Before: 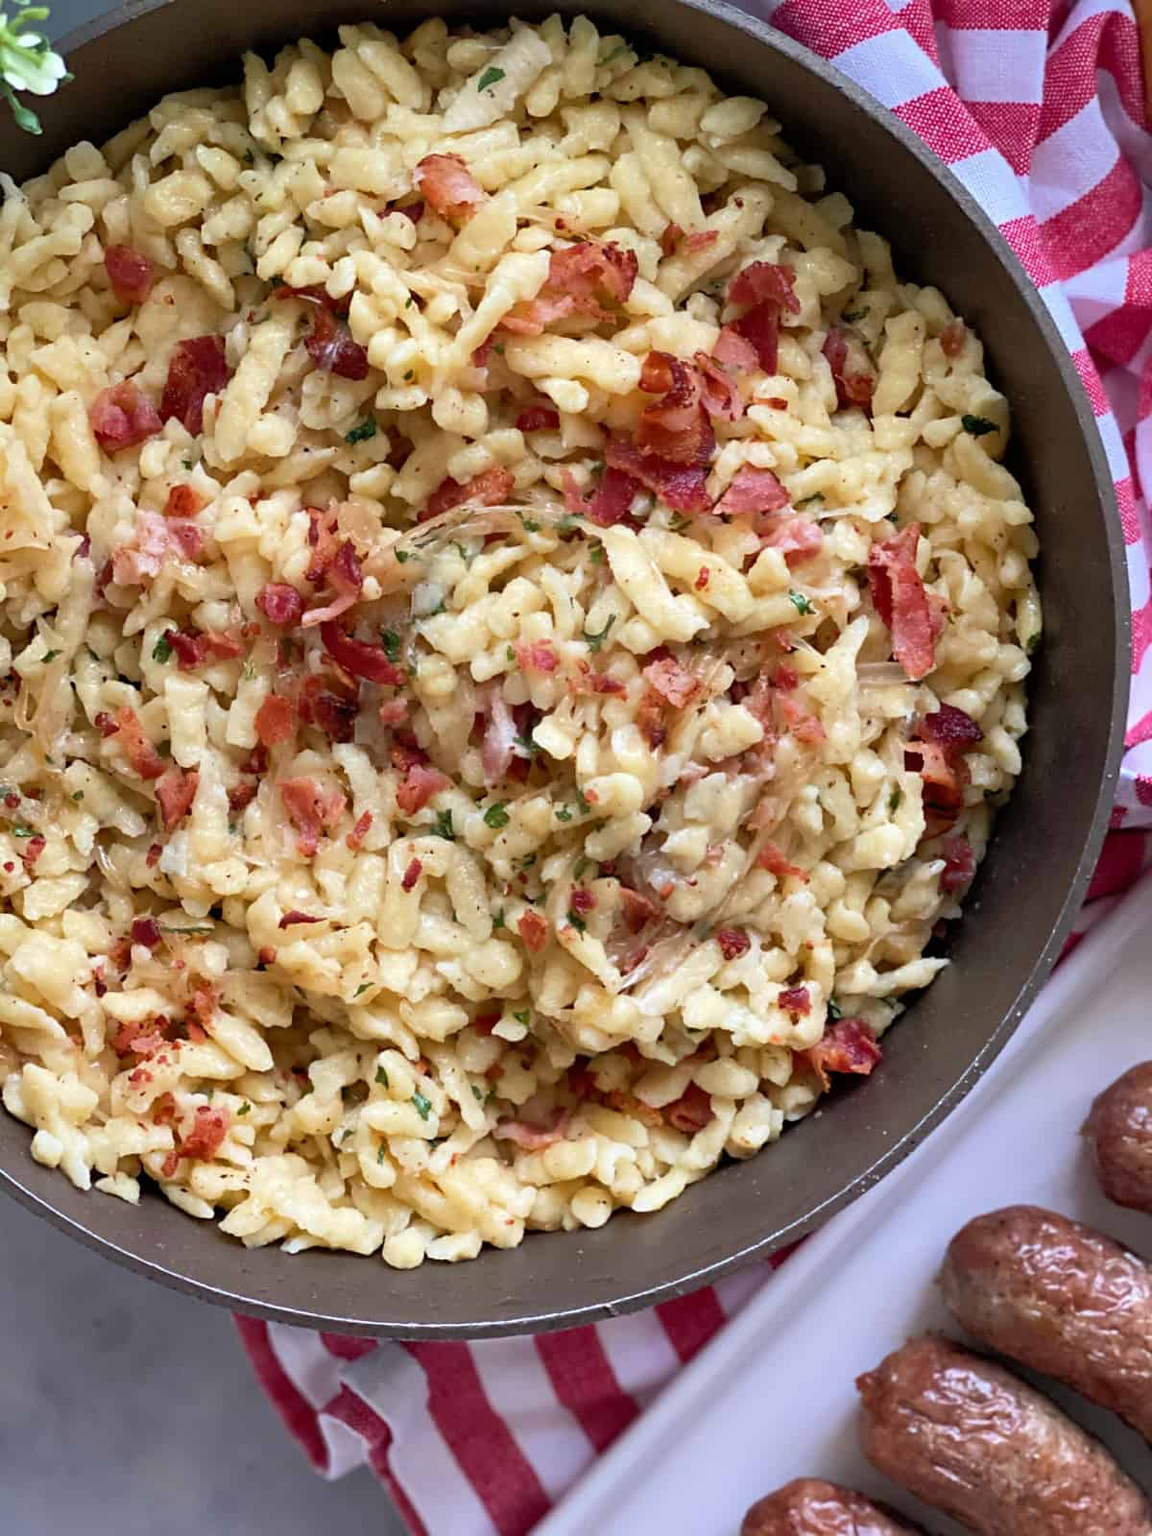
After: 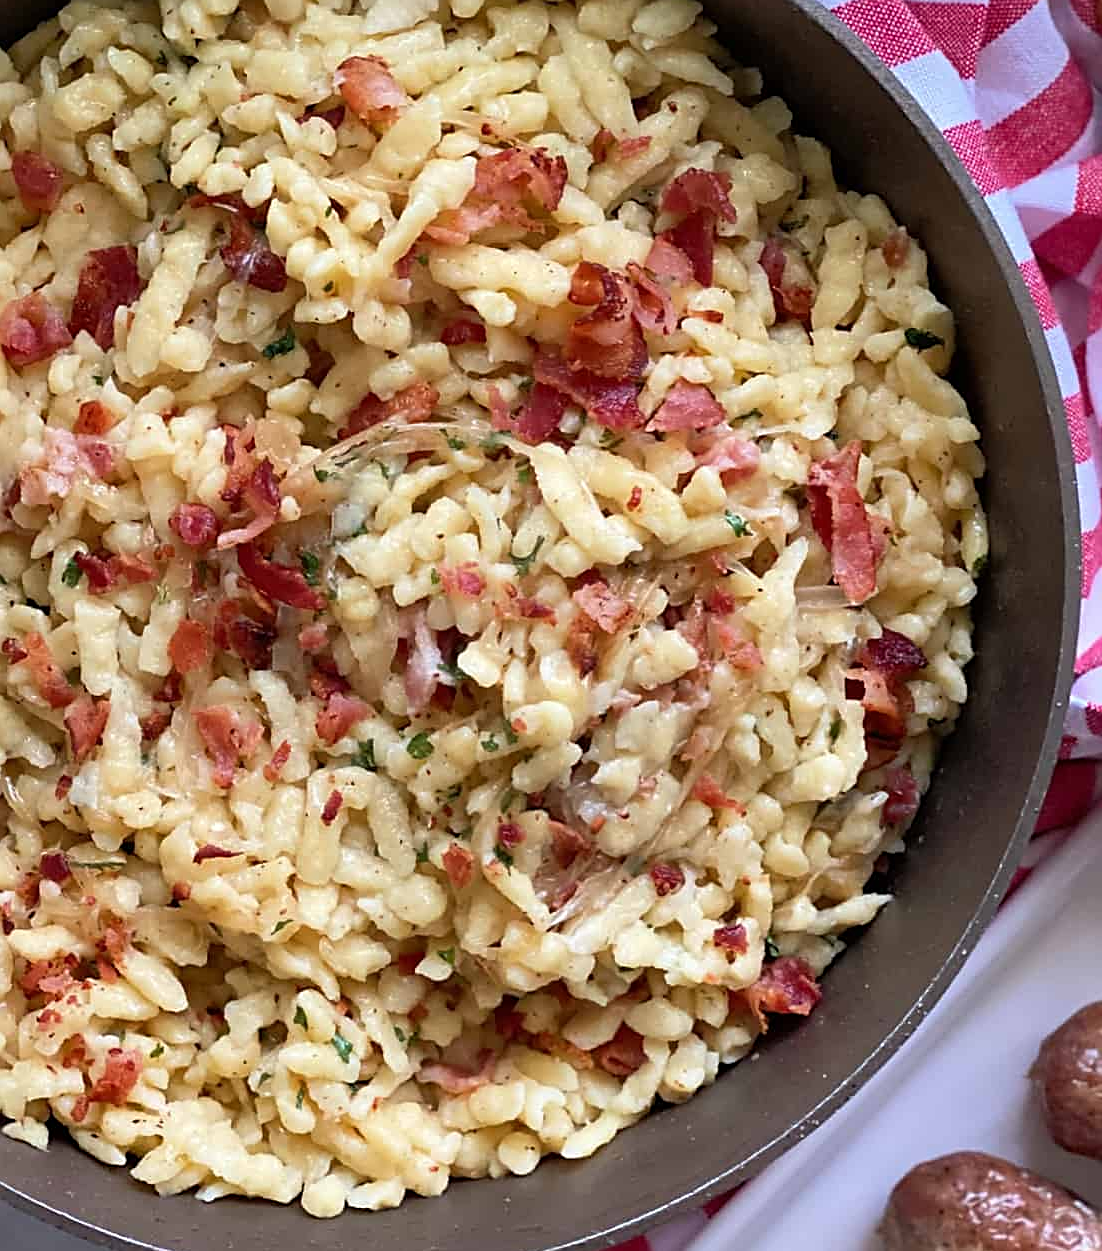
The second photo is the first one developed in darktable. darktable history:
sharpen: on, module defaults
crop: left 8.133%, top 6.553%, bottom 15.224%
